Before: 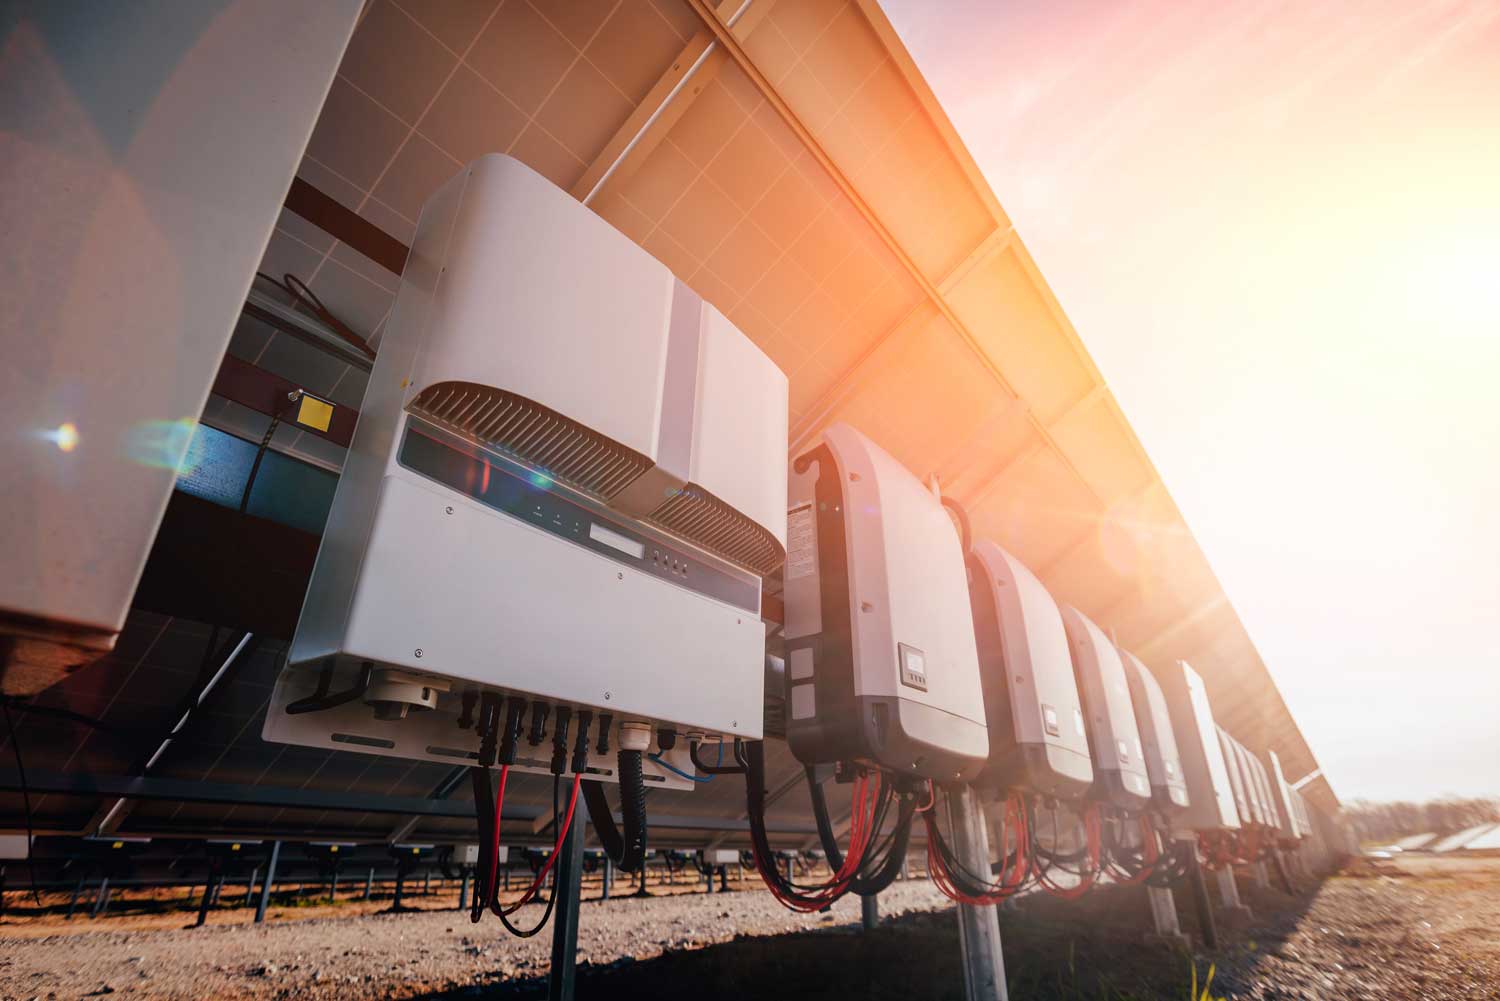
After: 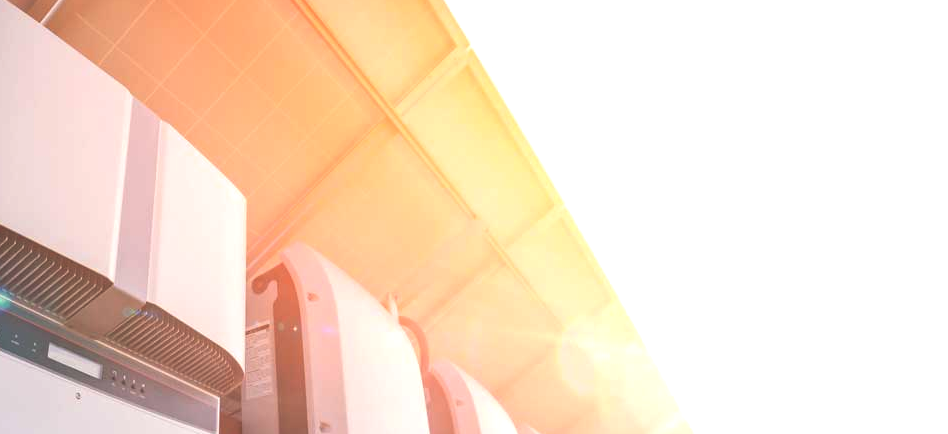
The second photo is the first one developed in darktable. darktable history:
crop: left 36.189%, top 17.999%, right 0.576%, bottom 38.599%
exposure: black level correction -0.023, exposure -0.035 EV, compensate highlight preservation false
levels: levels [0, 0.43, 0.859]
